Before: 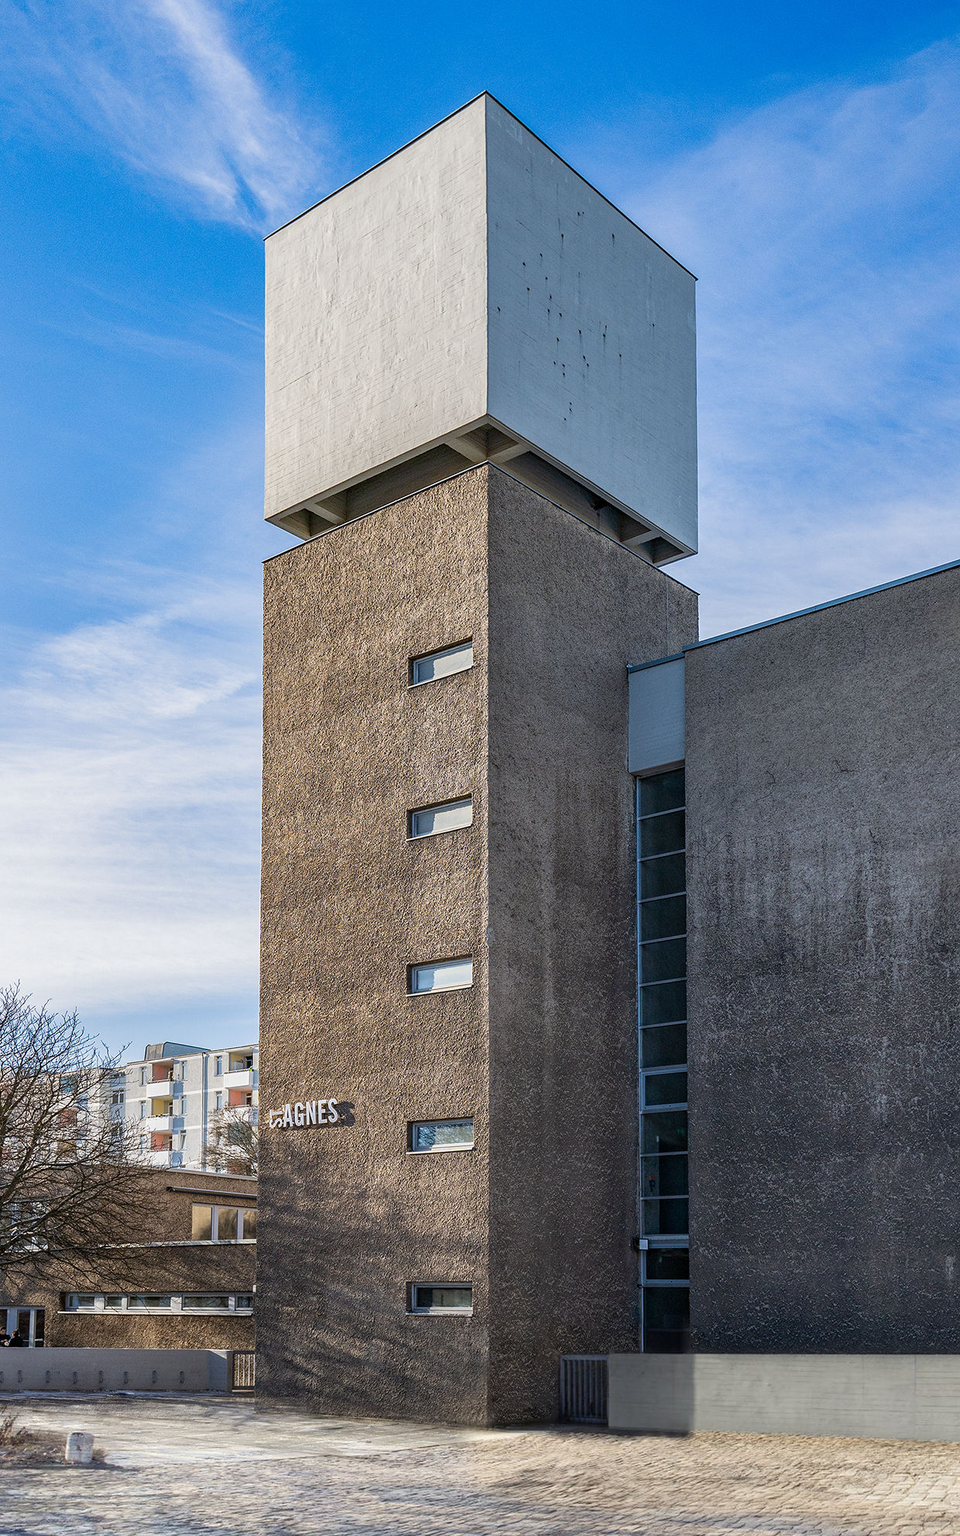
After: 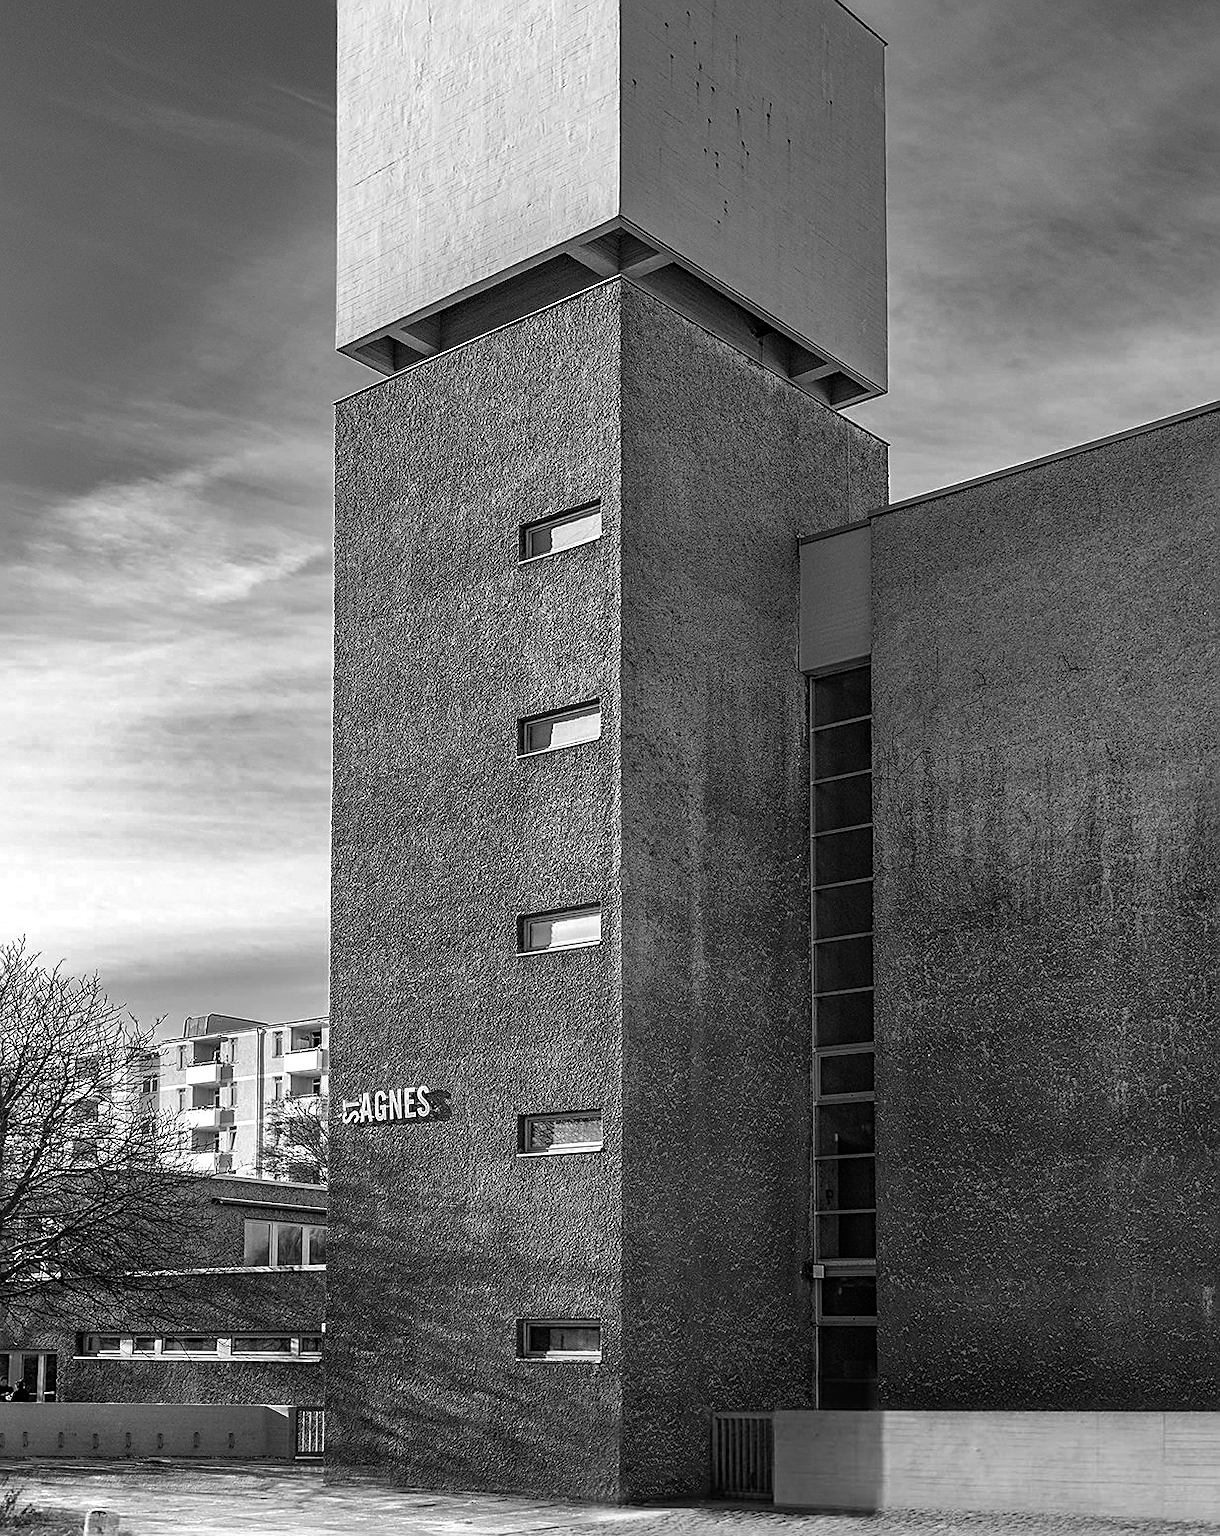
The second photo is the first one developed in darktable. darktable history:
color zones: curves: ch0 [(0.002, 0.429) (0.121, 0.212) (0.198, 0.113) (0.276, 0.344) (0.331, 0.541) (0.41, 0.56) (0.482, 0.289) (0.619, 0.227) (0.721, 0.18) (0.821, 0.435) (0.928, 0.555) (1, 0.587)]; ch1 [(0, 0) (0.143, 0) (0.286, 0) (0.429, 0) (0.571, 0) (0.714, 0) (0.857, 0)]
crop and rotate: top 15.959%, bottom 5.363%
tone equalizer: -8 EV -0.443 EV, -7 EV -0.421 EV, -6 EV -0.32 EV, -5 EV -0.186 EV, -3 EV 0.192 EV, -2 EV 0.339 EV, -1 EV 0.388 EV, +0 EV 0.405 EV, edges refinement/feathering 500, mask exposure compensation -1.57 EV, preserve details no
sharpen: on, module defaults
